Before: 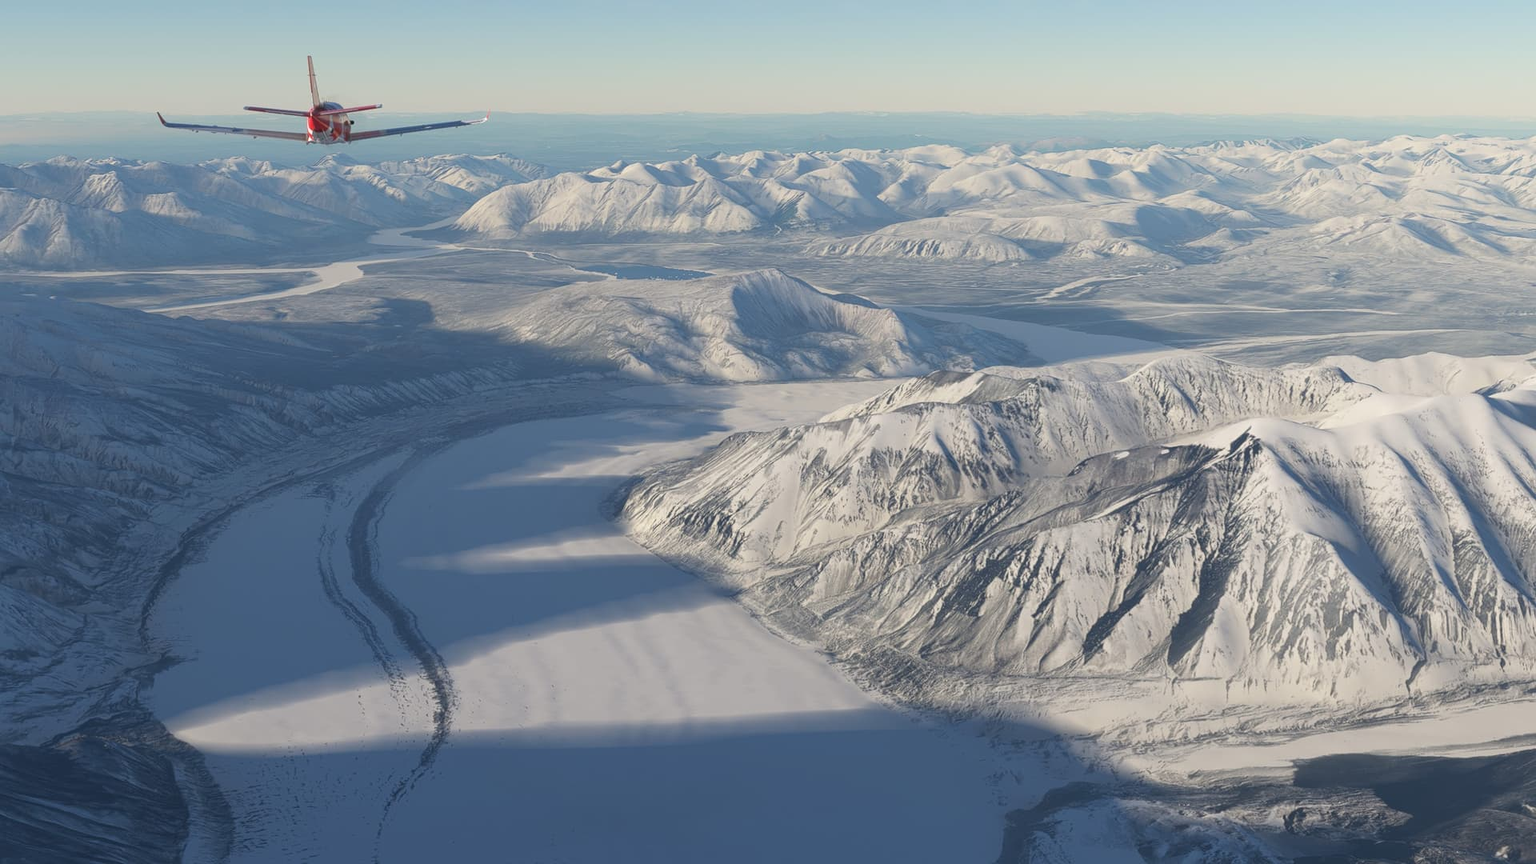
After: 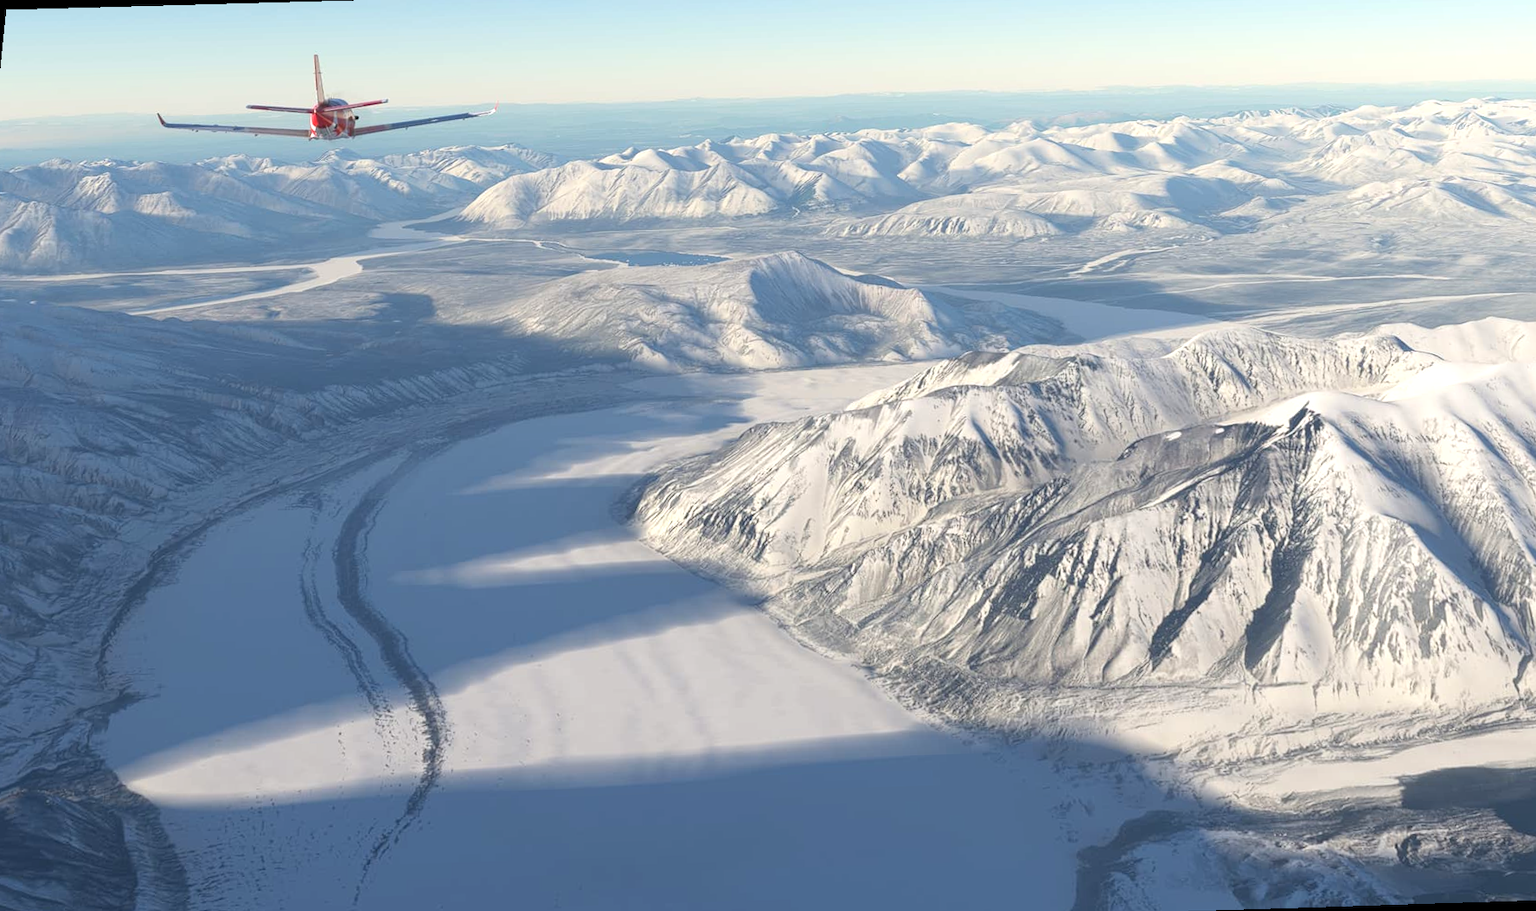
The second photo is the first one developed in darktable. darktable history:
rotate and perspective: rotation -1.68°, lens shift (vertical) -0.146, crop left 0.049, crop right 0.912, crop top 0.032, crop bottom 0.96
exposure: exposure 0.559 EV, compensate highlight preservation false
